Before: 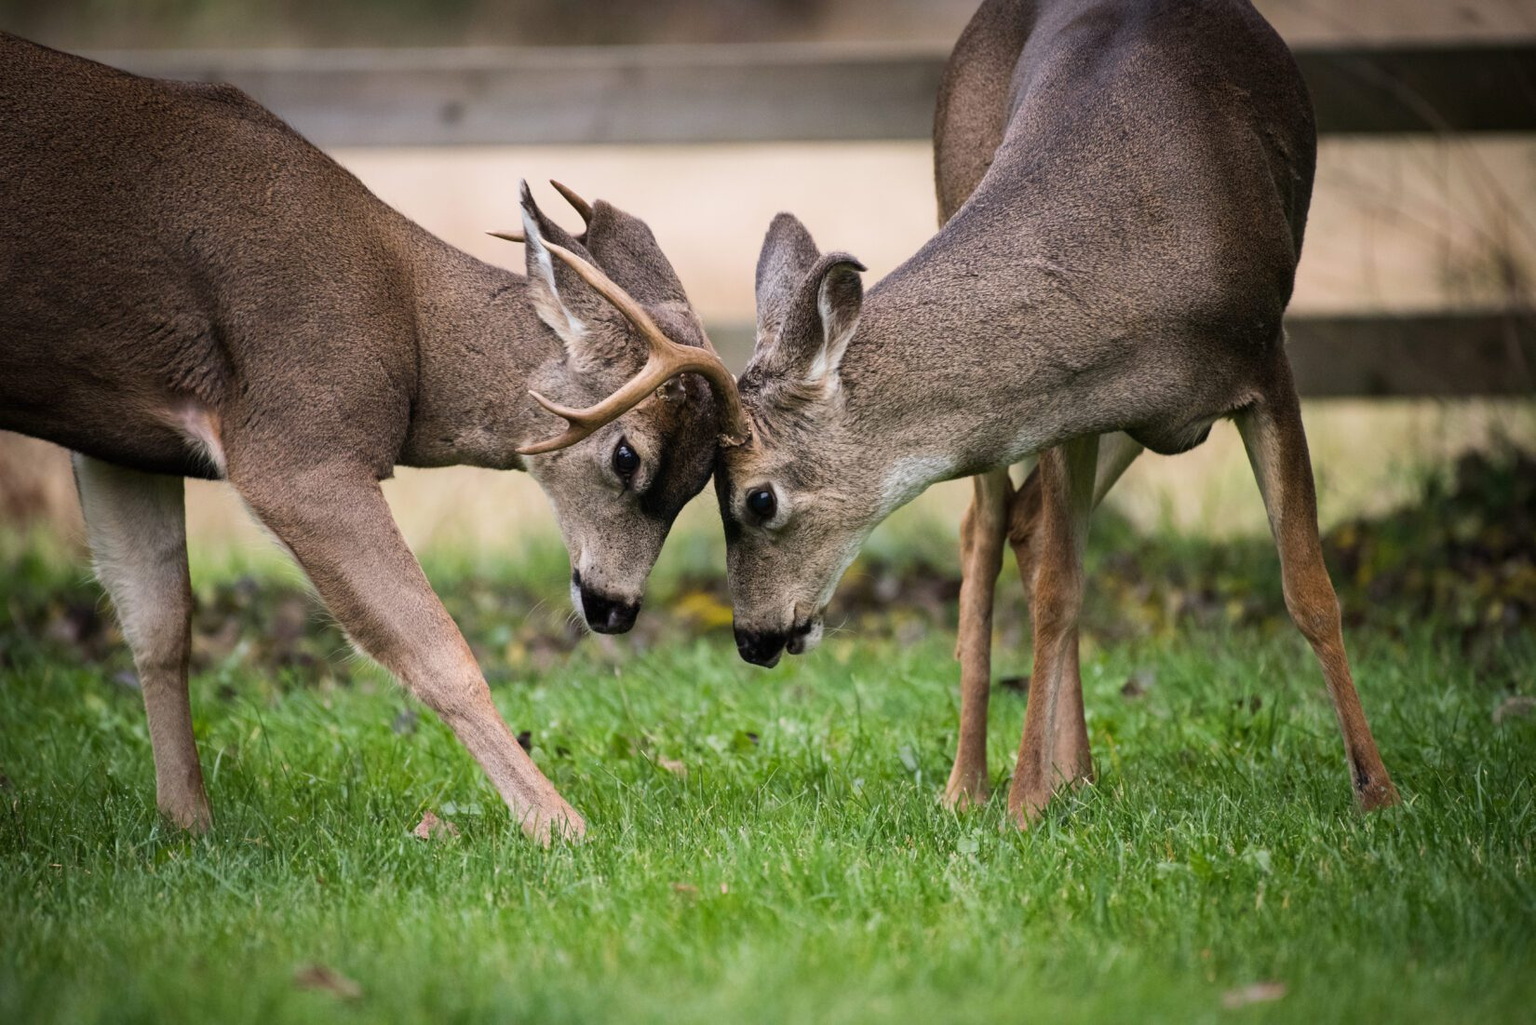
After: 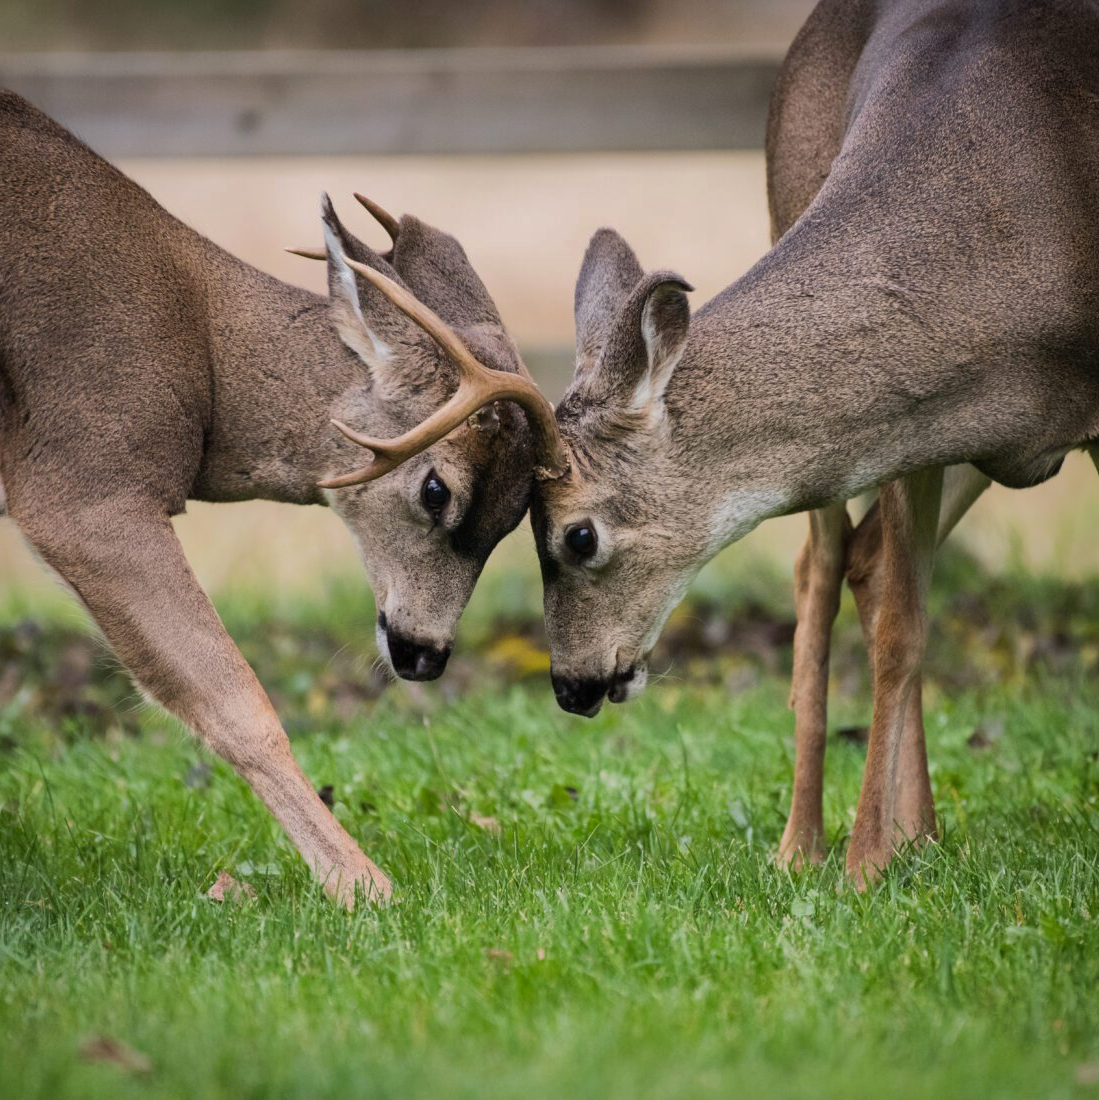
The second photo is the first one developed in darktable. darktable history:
color balance rgb: on, module defaults
crop and rotate: left 14.385%, right 18.948%
shadows and highlights: shadows 25, highlights -70
